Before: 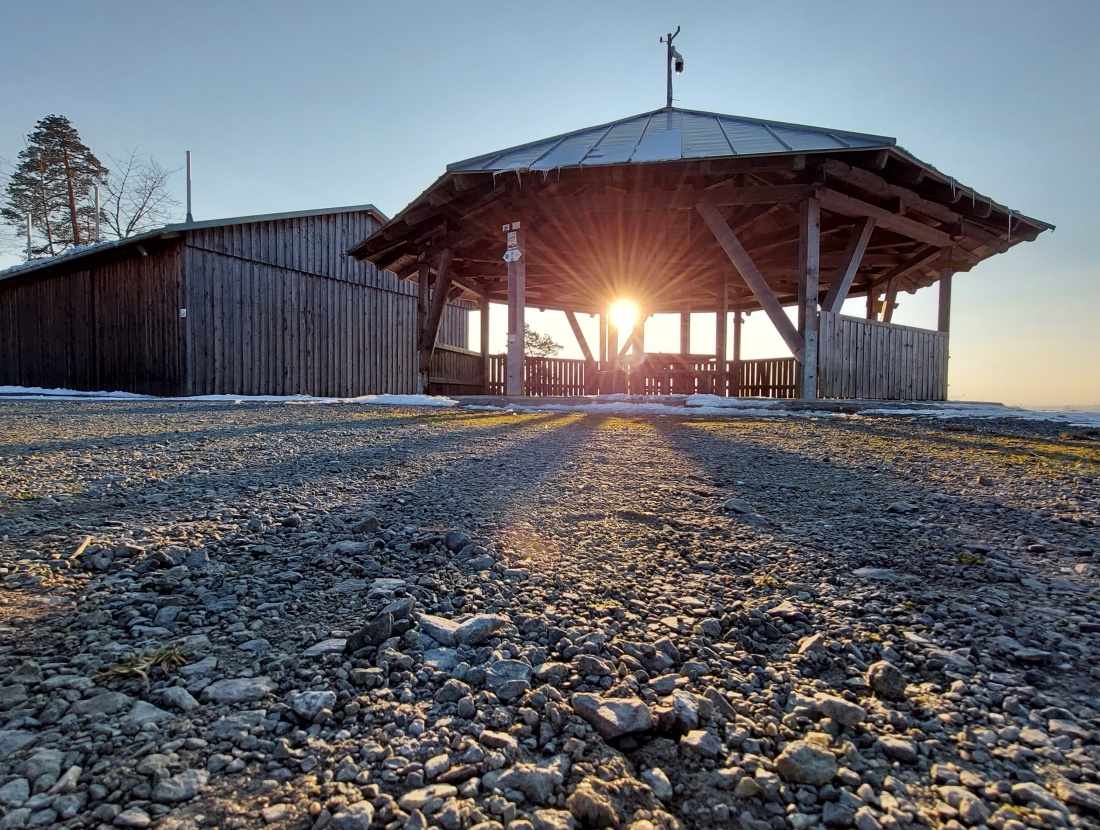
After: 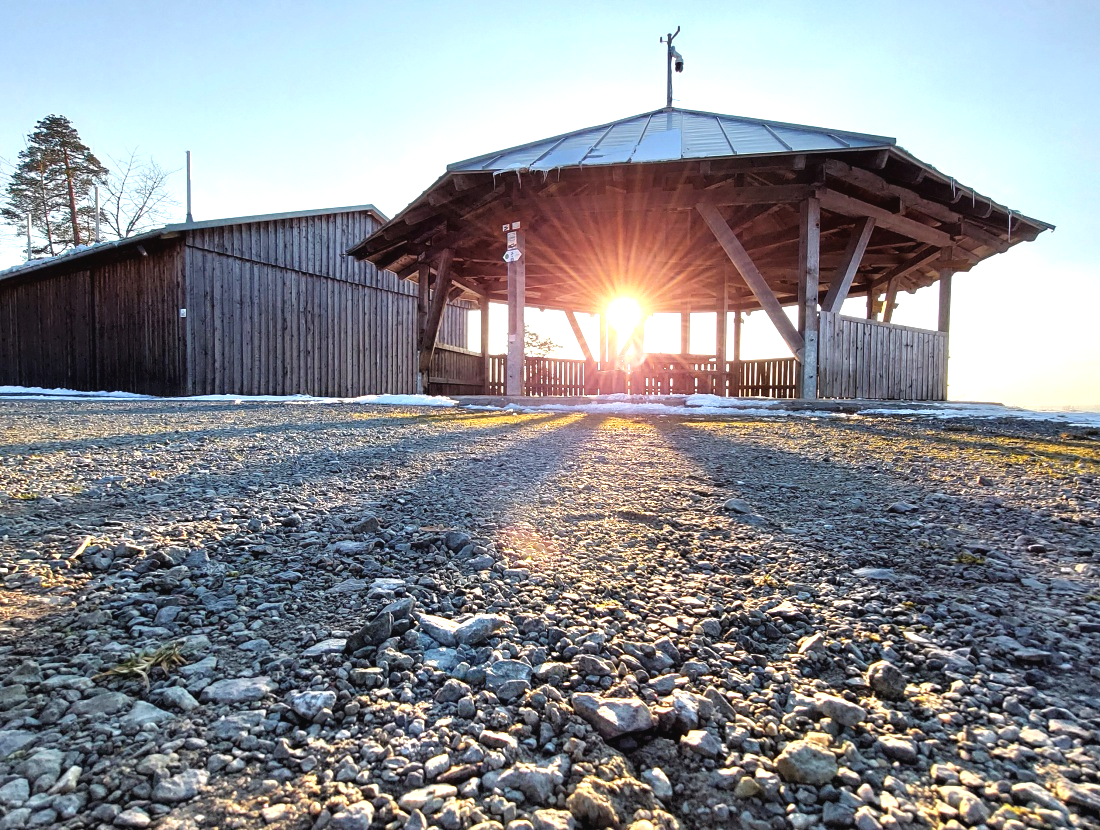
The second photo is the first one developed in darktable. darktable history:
exposure: black level correction -0.002, exposure 0.712 EV, compensate highlight preservation false
tone equalizer: -8 EV -0.408 EV, -7 EV -0.361 EV, -6 EV -0.333 EV, -5 EV -0.235 EV, -3 EV 0.197 EV, -2 EV 0.315 EV, -1 EV 0.415 EV, +0 EV 0.392 EV
